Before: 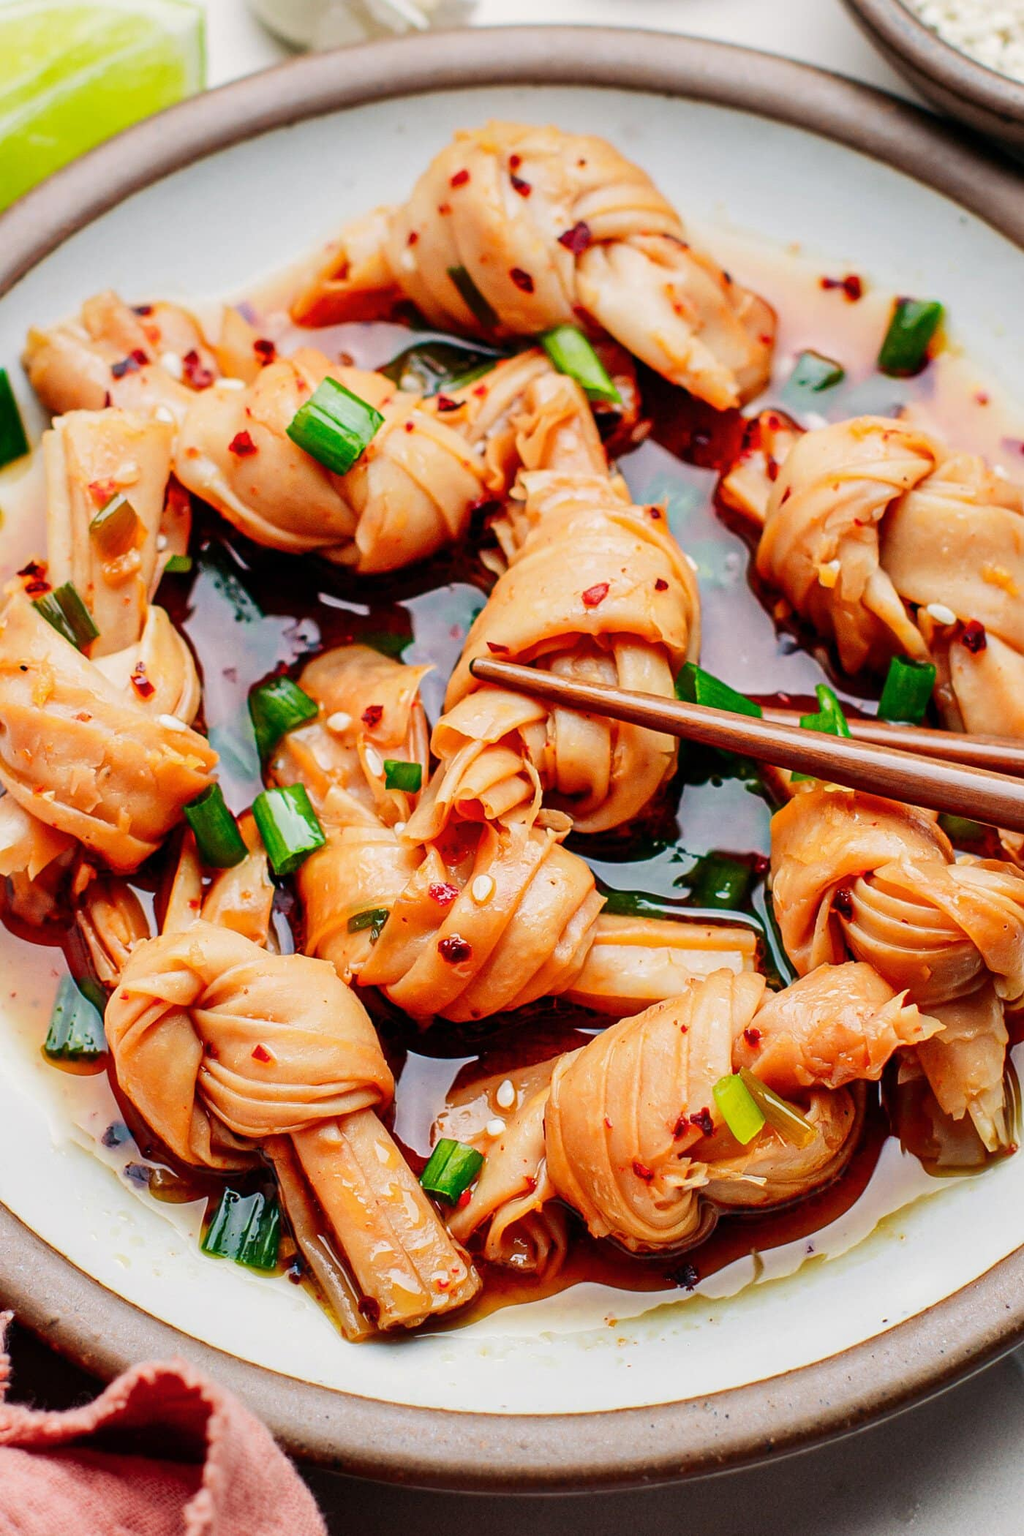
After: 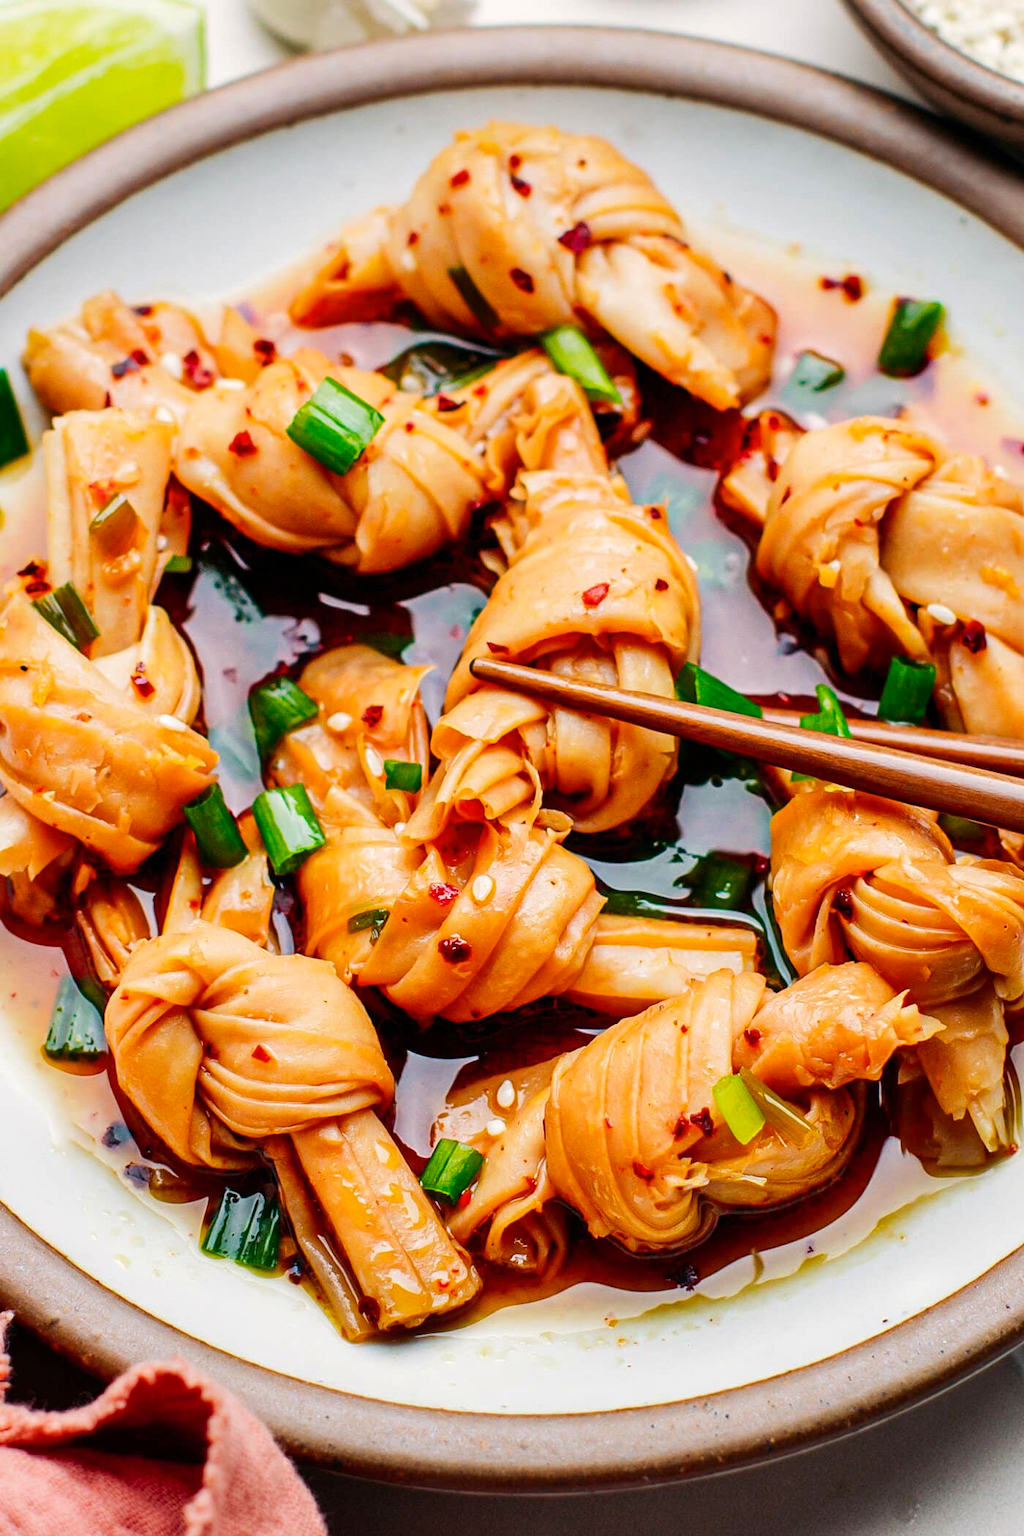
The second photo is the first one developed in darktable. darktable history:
color balance rgb: perceptual saturation grading › global saturation 25.897%, perceptual brilliance grading › global brilliance 2.793%, perceptual brilliance grading › highlights -2.556%, perceptual brilliance grading › shadows 3.675%, contrast 5.026%
contrast brightness saturation: contrast 0.006, saturation -0.052
tone equalizer: edges refinement/feathering 500, mask exposure compensation -1.57 EV, preserve details no
